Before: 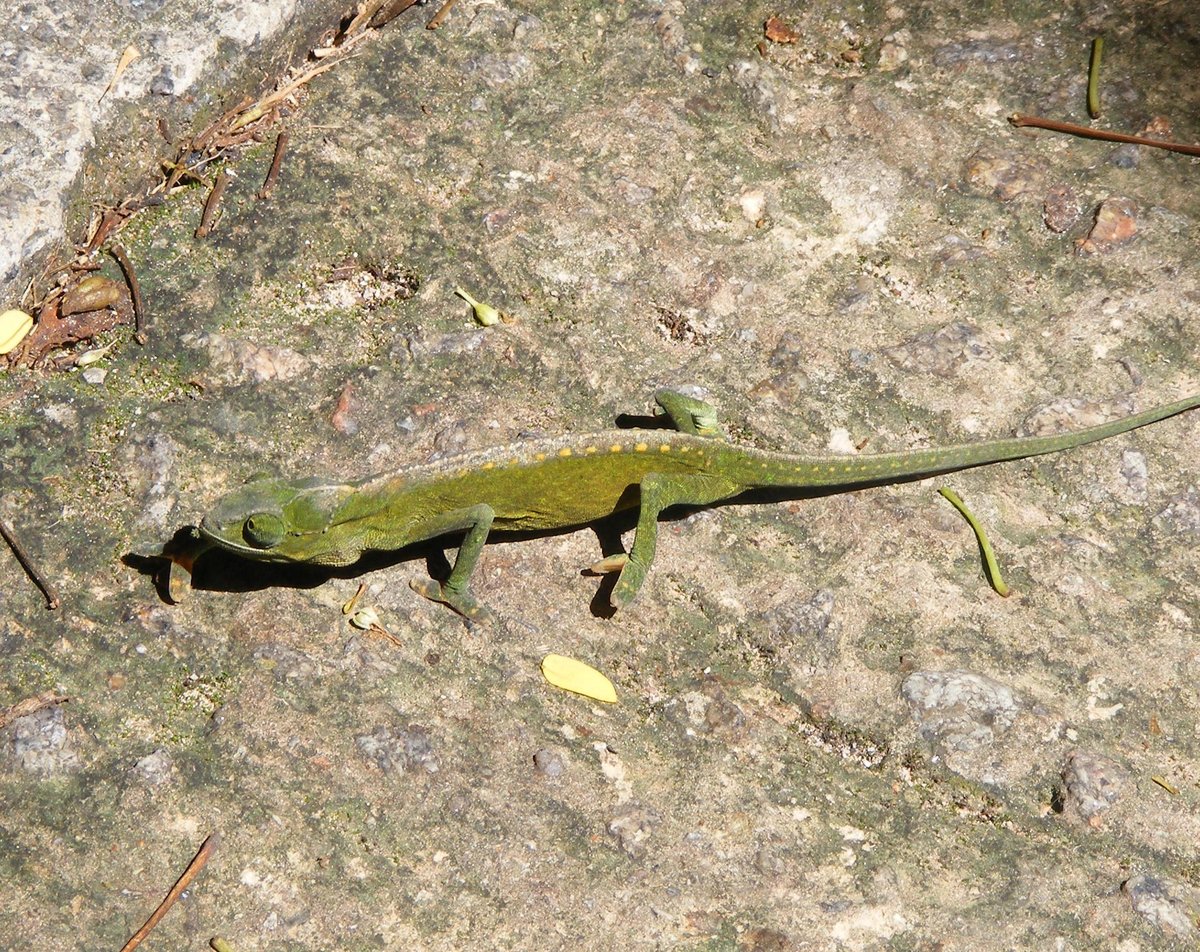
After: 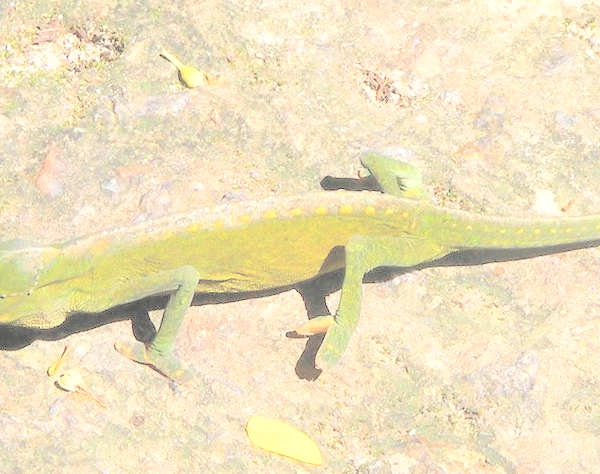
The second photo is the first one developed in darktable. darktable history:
contrast brightness saturation: brightness 0.986
tone curve: curves: ch0 [(0, 0) (0.003, 0.004) (0.011, 0.015) (0.025, 0.033) (0.044, 0.059) (0.069, 0.092) (0.1, 0.132) (0.136, 0.18) (0.177, 0.235) (0.224, 0.297) (0.277, 0.366) (0.335, 0.44) (0.399, 0.52) (0.468, 0.594) (0.543, 0.661) (0.623, 0.727) (0.709, 0.79) (0.801, 0.86) (0.898, 0.928) (1, 1)], color space Lab, independent channels, preserve colors none
crop: left 24.624%, top 25.017%, right 25.372%, bottom 25.089%
tone equalizer: -8 EV -0.001 EV, -7 EV 0.003 EV, -6 EV -0.004 EV, -5 EV -0.004 EV, -4 EV -0.063 EV, -3 EV -0.203 EV, -2 EV -0.245 EV, -1 EV 0.107 EV, +0 EV 0.33 EV
